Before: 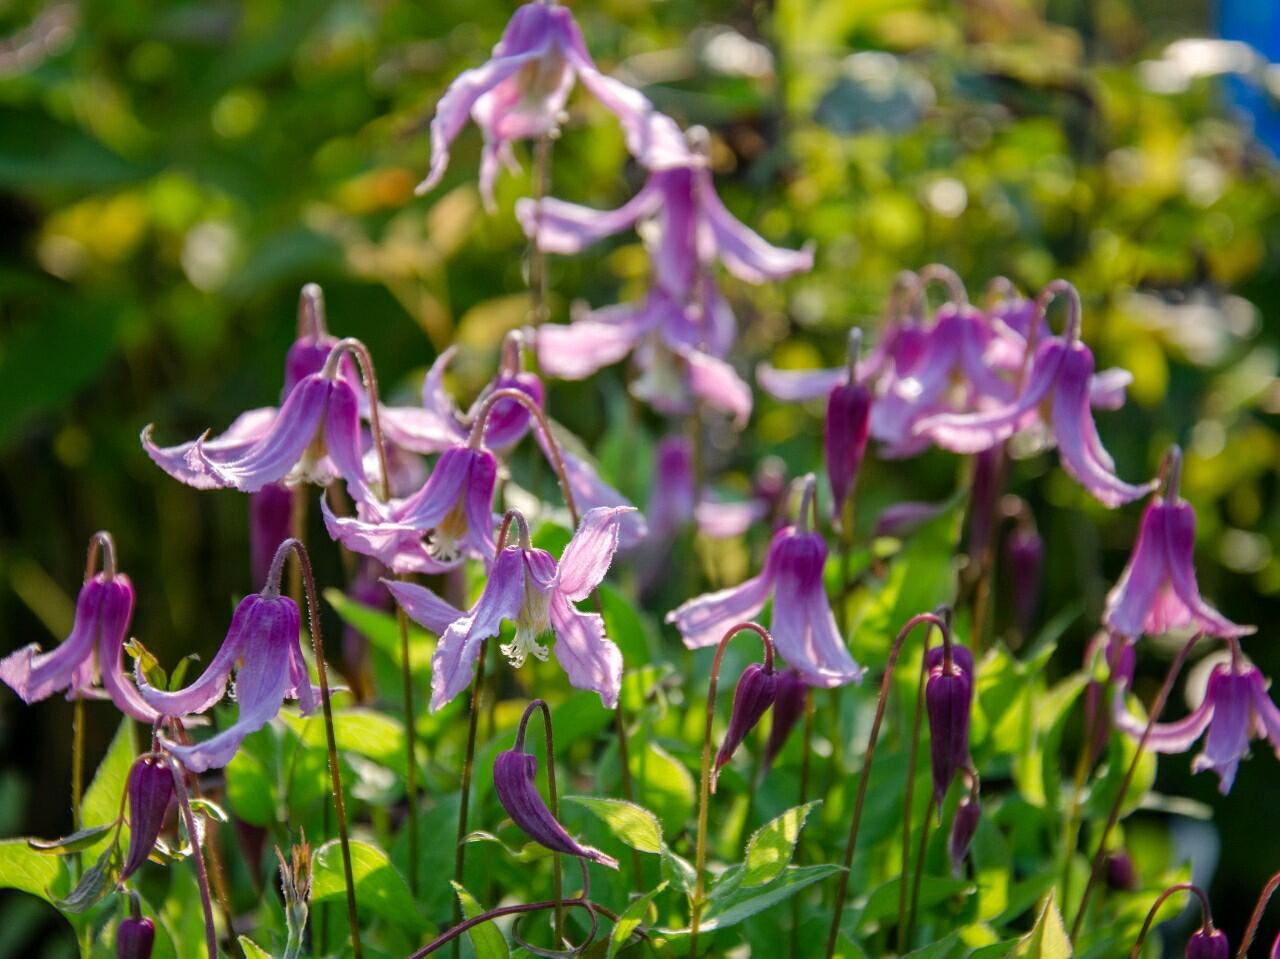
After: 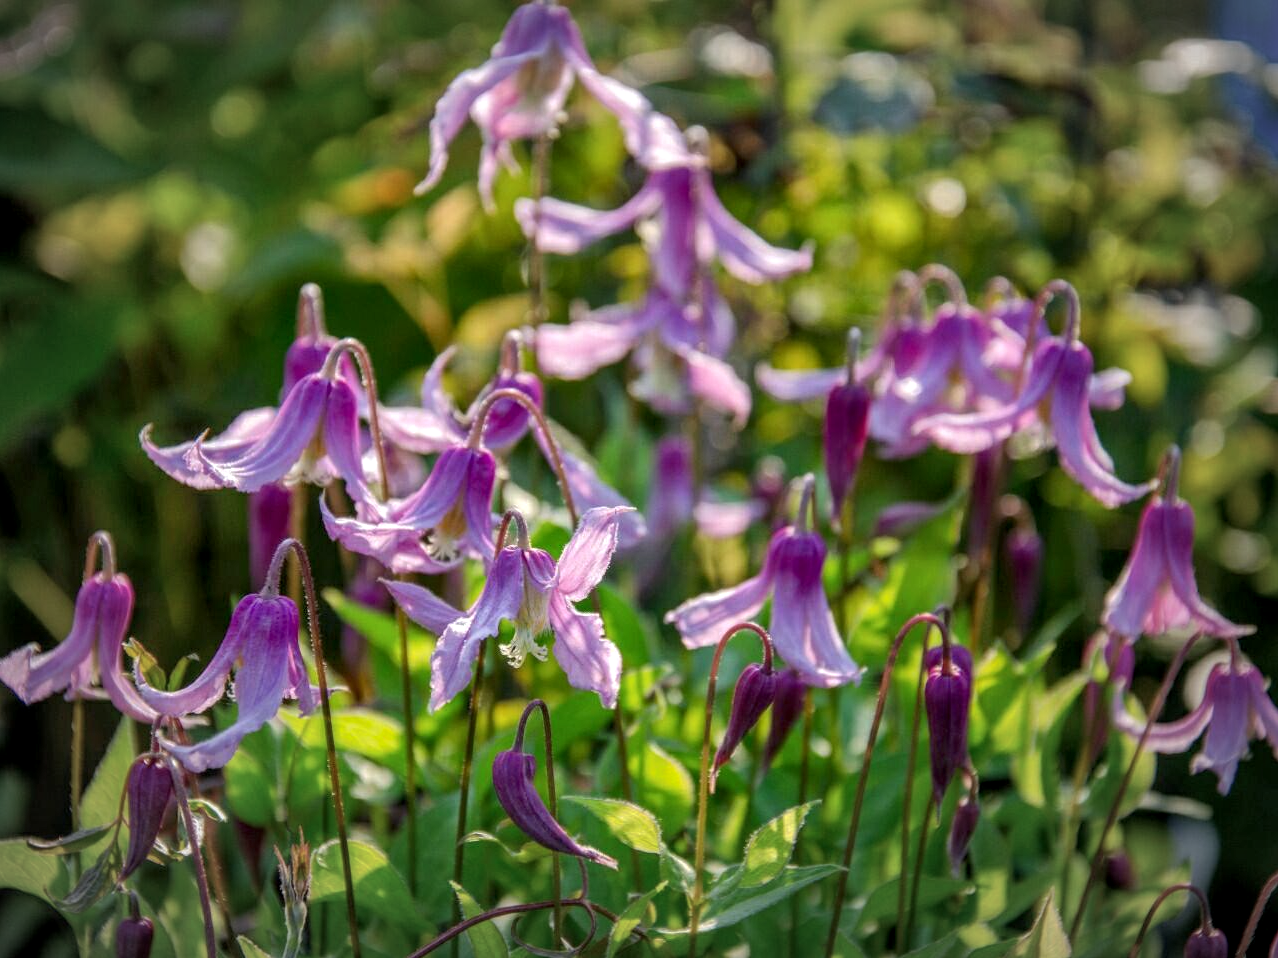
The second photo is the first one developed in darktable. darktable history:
local contrast: detail 130%
vignetting: fall-off start 67.35%, fall-off radius 67.98%, automatic ratio true
crop: left 0.082%
shadows and highlights: highlights color adjustment 53.17%
